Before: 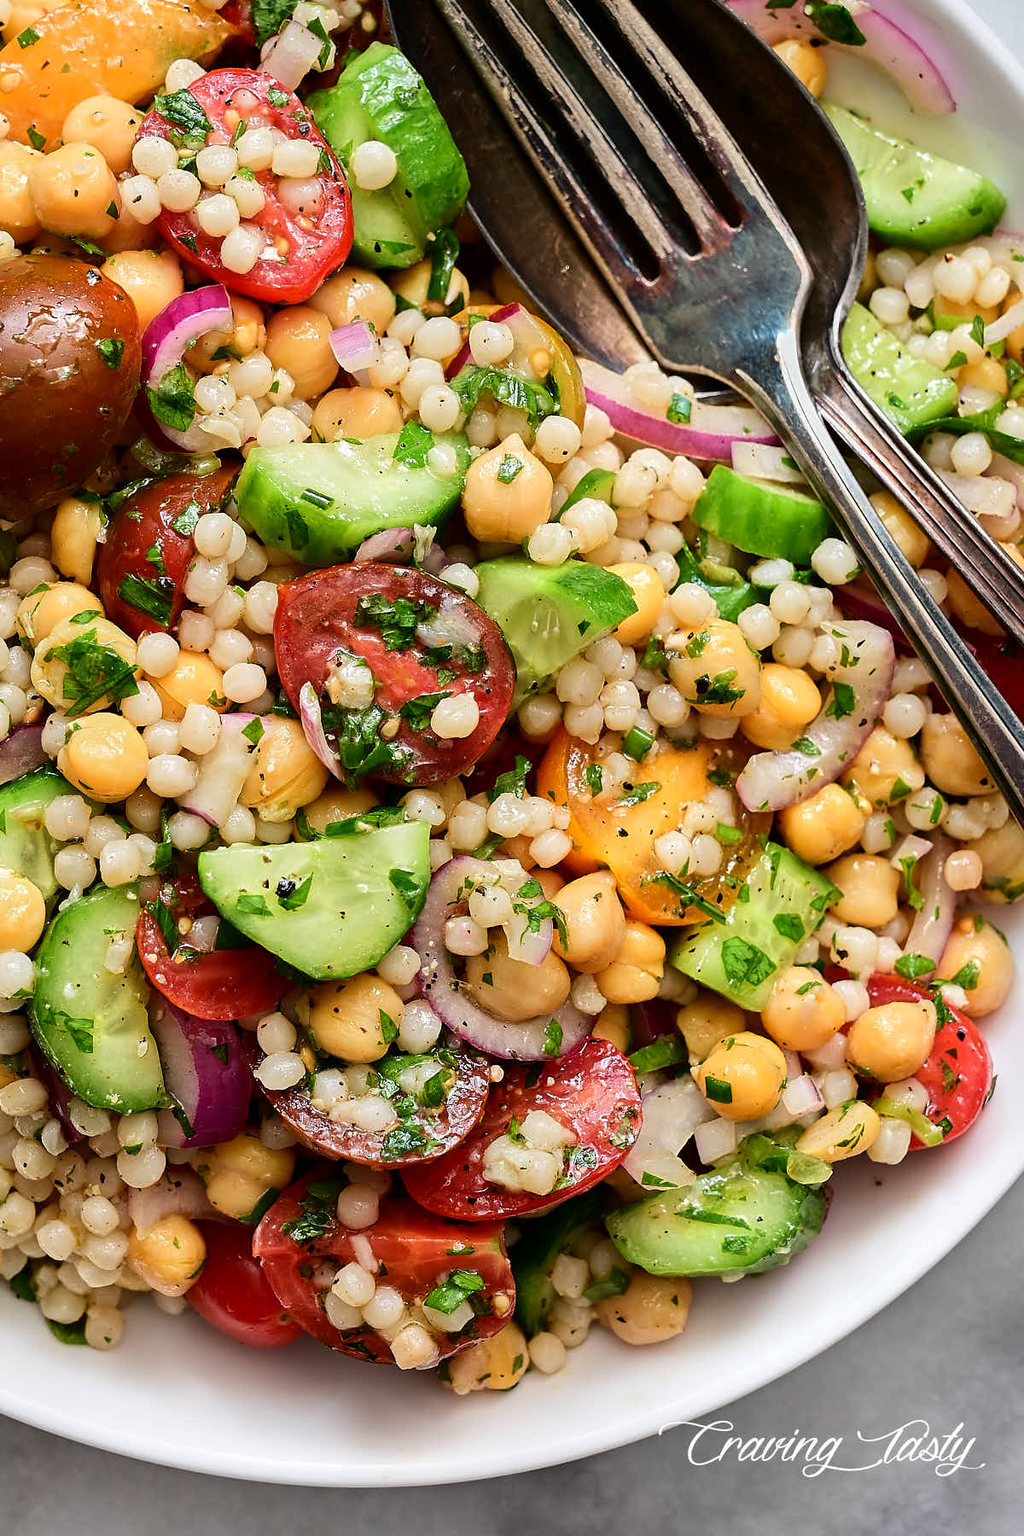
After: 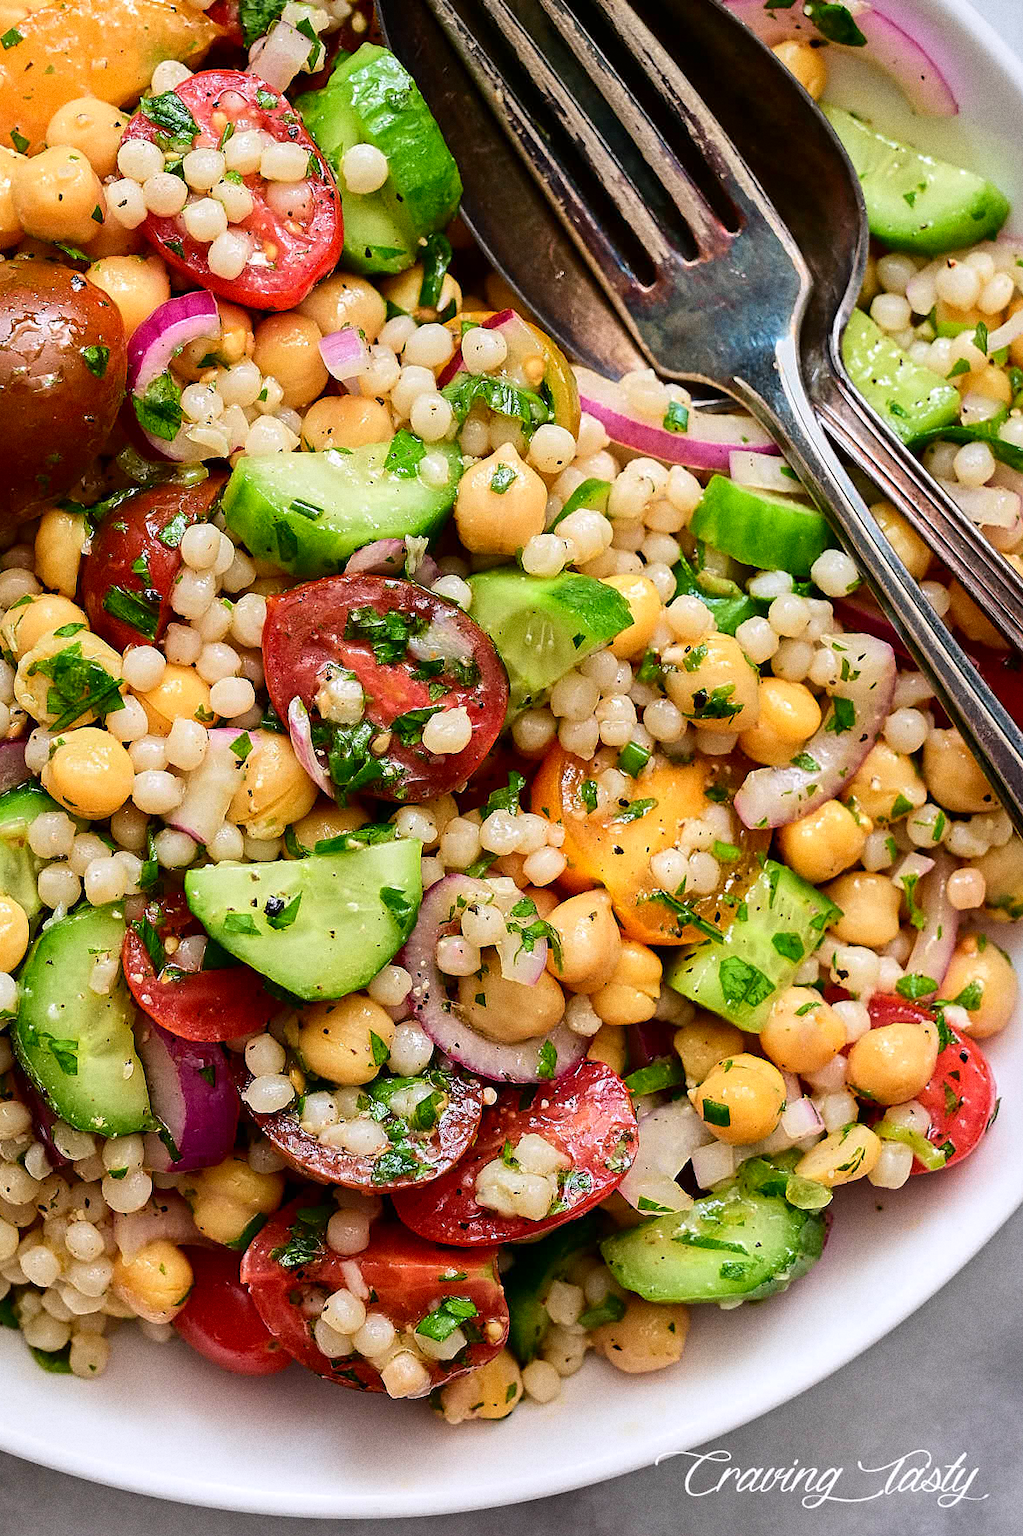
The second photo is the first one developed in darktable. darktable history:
crop: left 1.743%, right 0.268%, bottom 2.011%
white balance: red 1.004, blue 1.024
grain: coarseness 8.68 ISO, strength 31.94%
